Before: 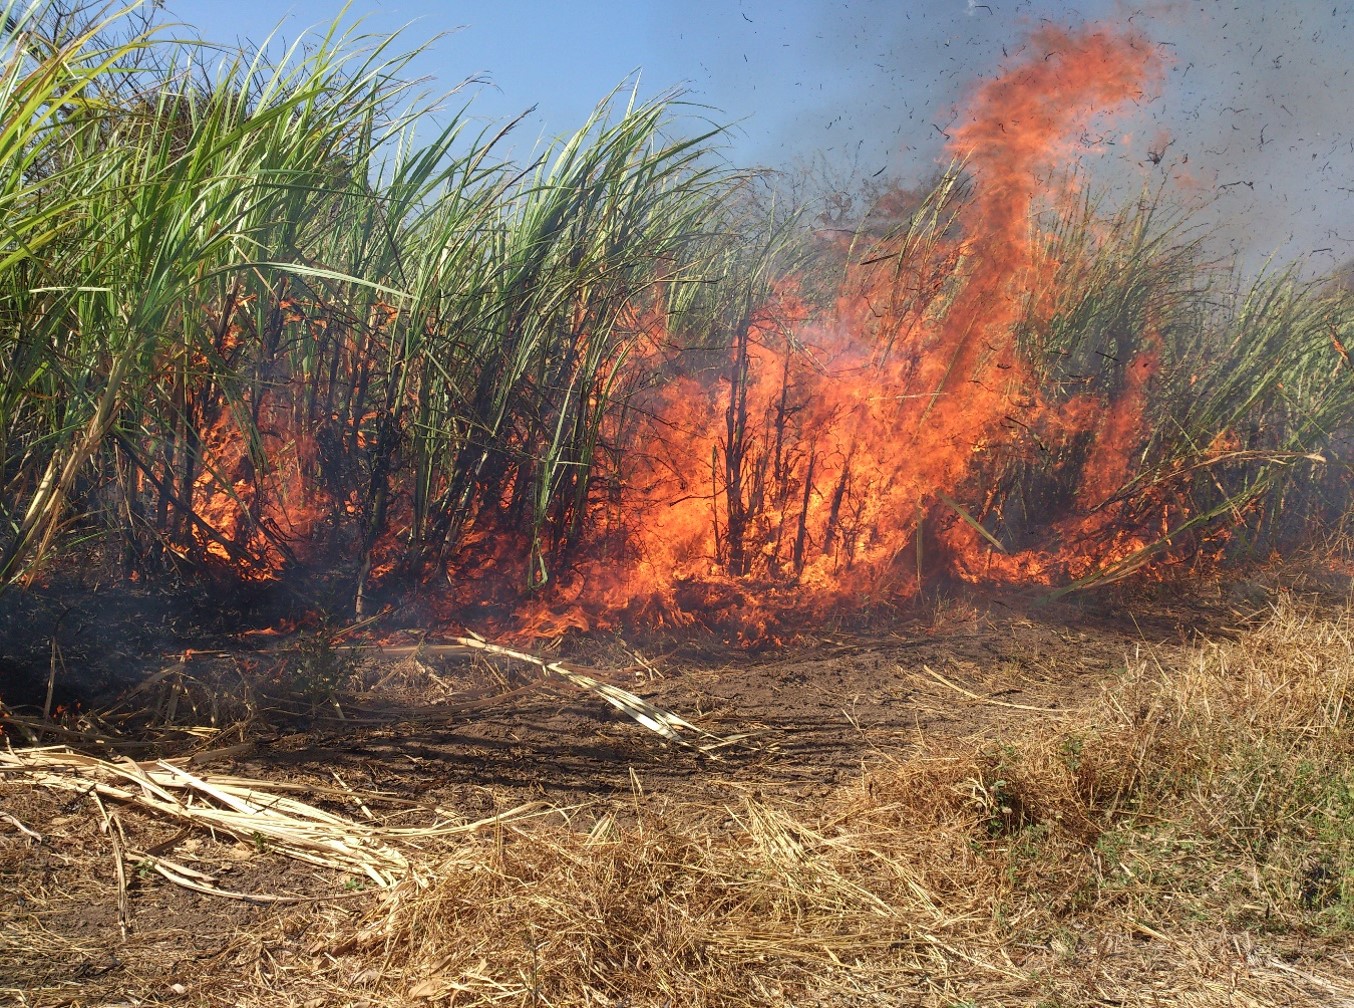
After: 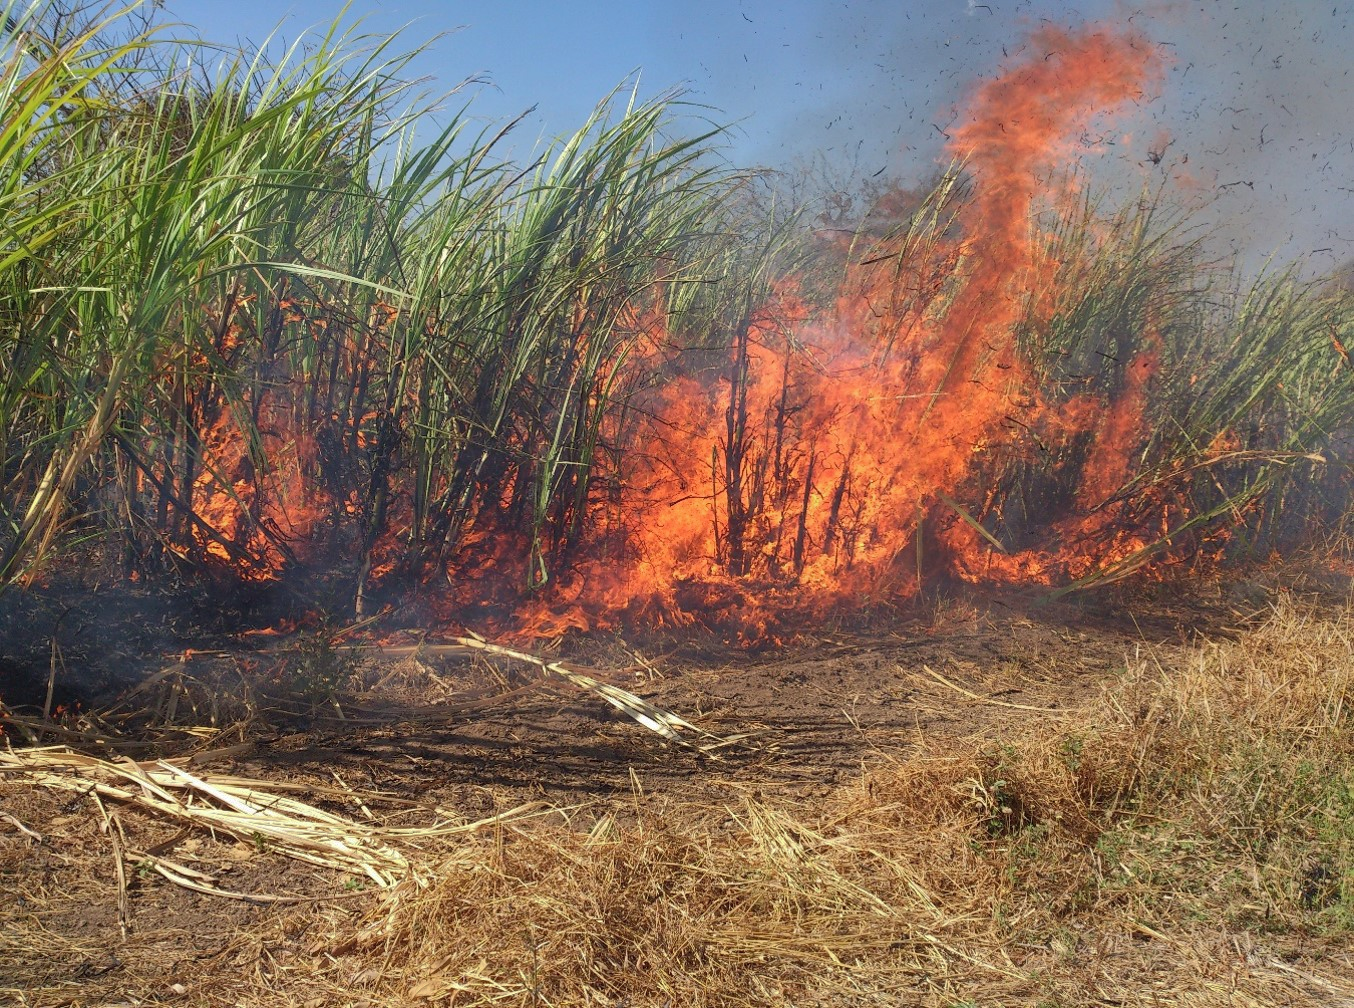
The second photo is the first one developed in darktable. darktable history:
shadows and highlights: shadows 40.25, highlights -59.82
